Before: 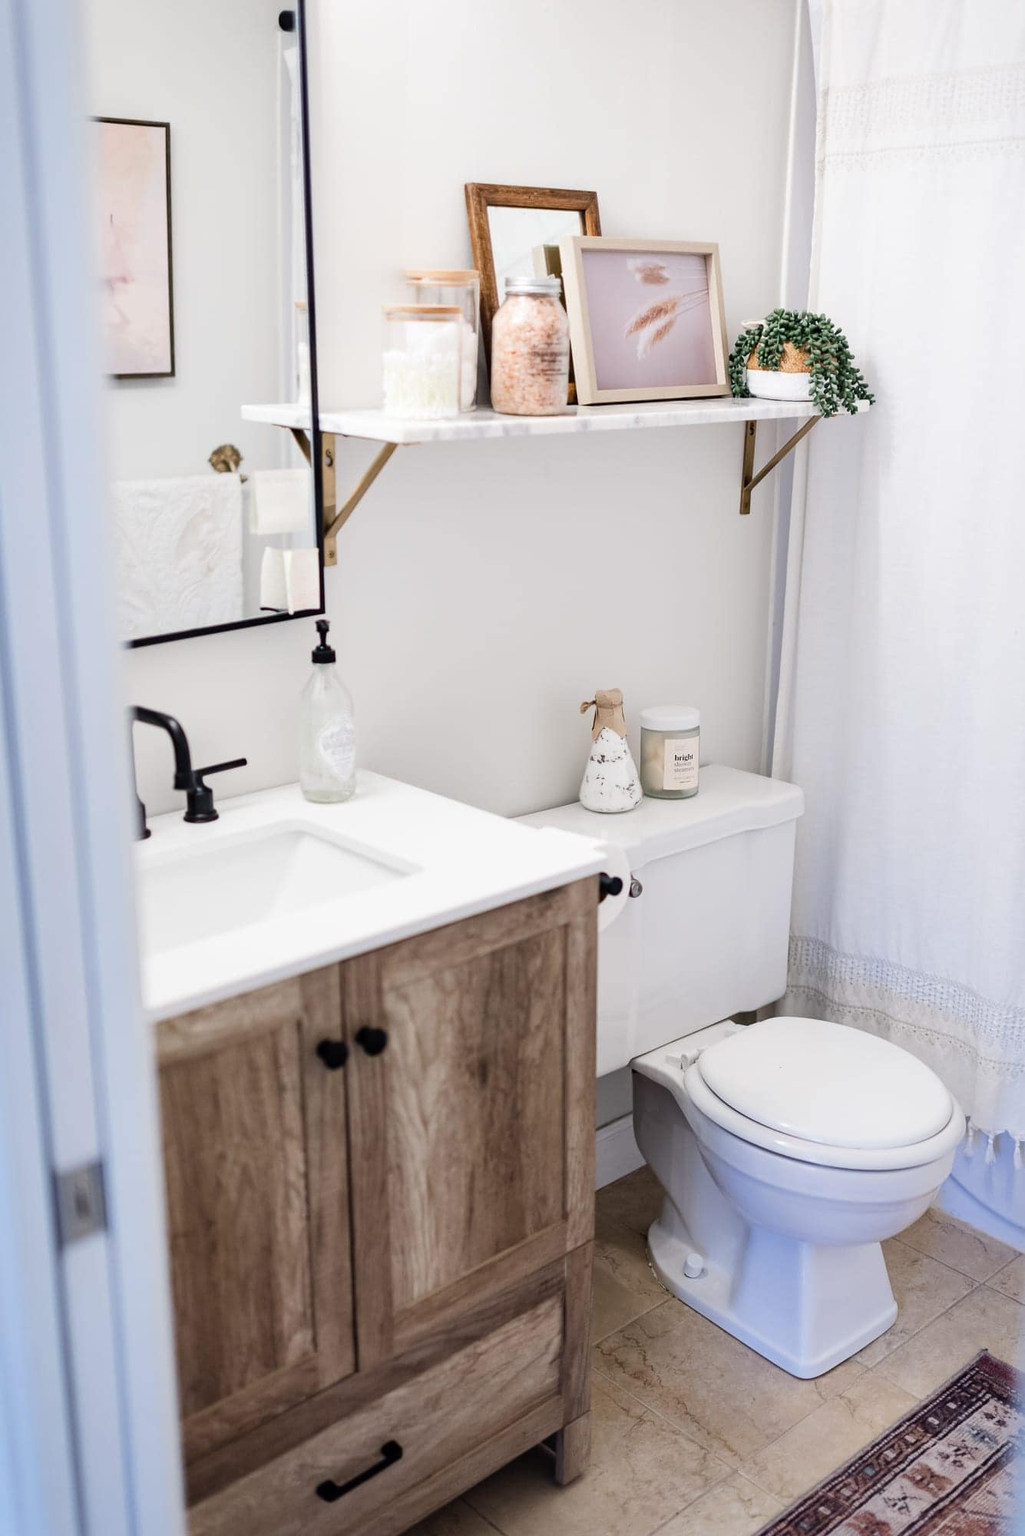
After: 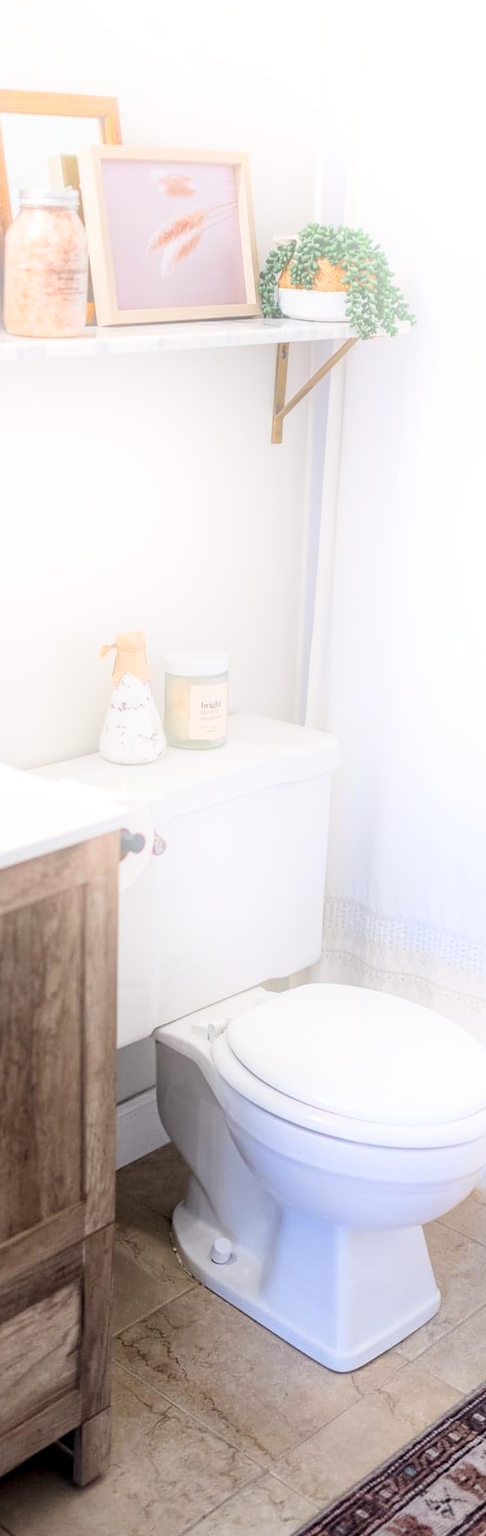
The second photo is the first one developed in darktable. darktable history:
crop: left 47.628%, top 6.643%, right 7.874%
local contrast: detail 130%
bloom: on, module defaults
